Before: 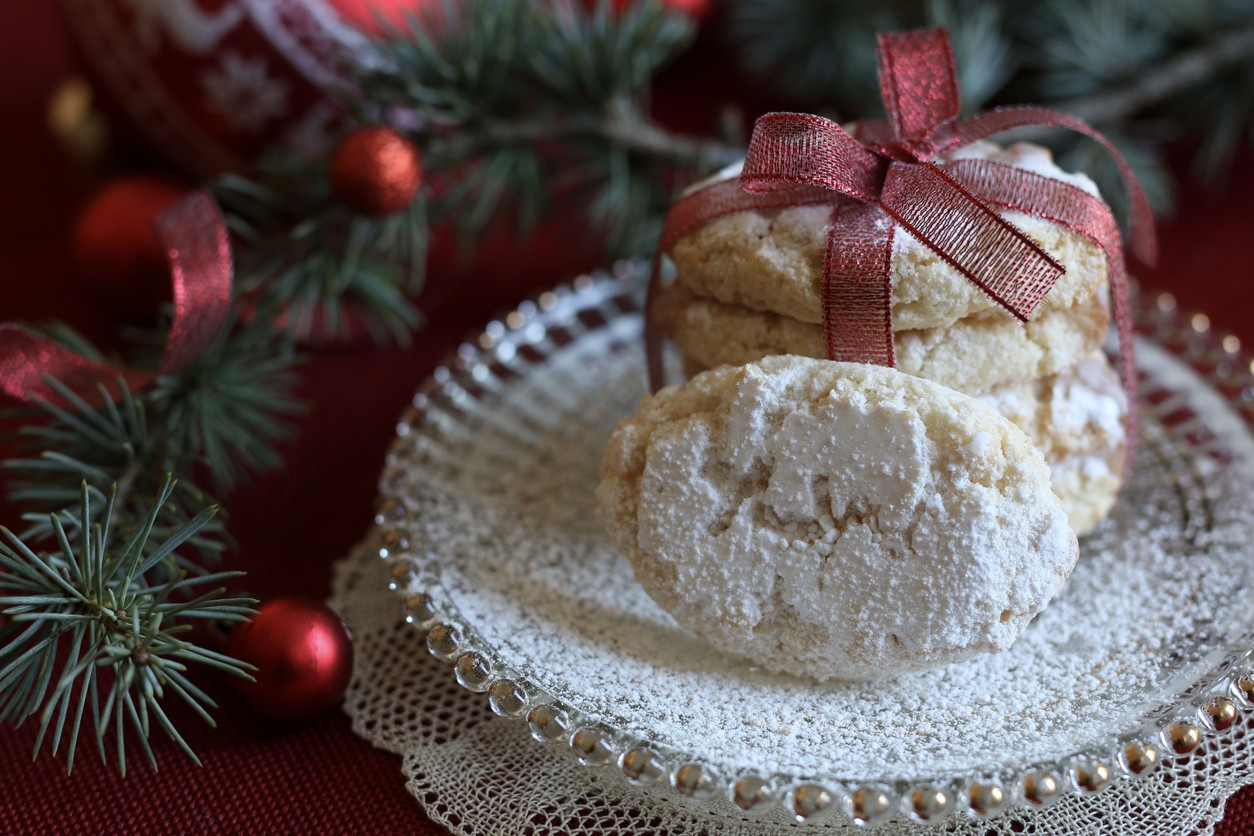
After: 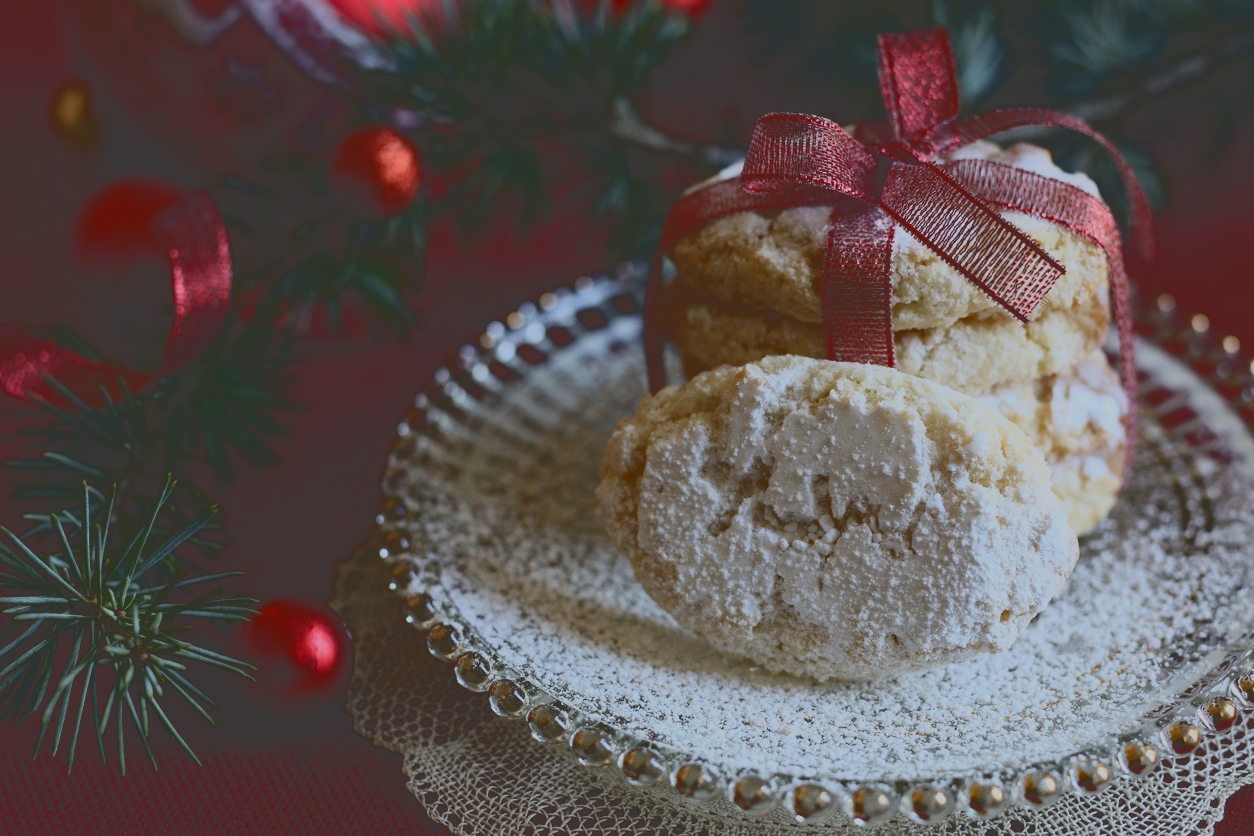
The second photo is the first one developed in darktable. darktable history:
filmic rgb: black relative exposure -11.35 EV, white relative exposure 3.22 EV, hardness 6.76, color science v6 (2022)
haze removal: compatibility mode true, adaptive false
tone curve: curves: ch0 [(0, 0.23) (0.125, 0.207) (0.245, 0.227) (0.736, 0.695) (1, 0.824)], color space Lab, independent channels, preserve colors none
